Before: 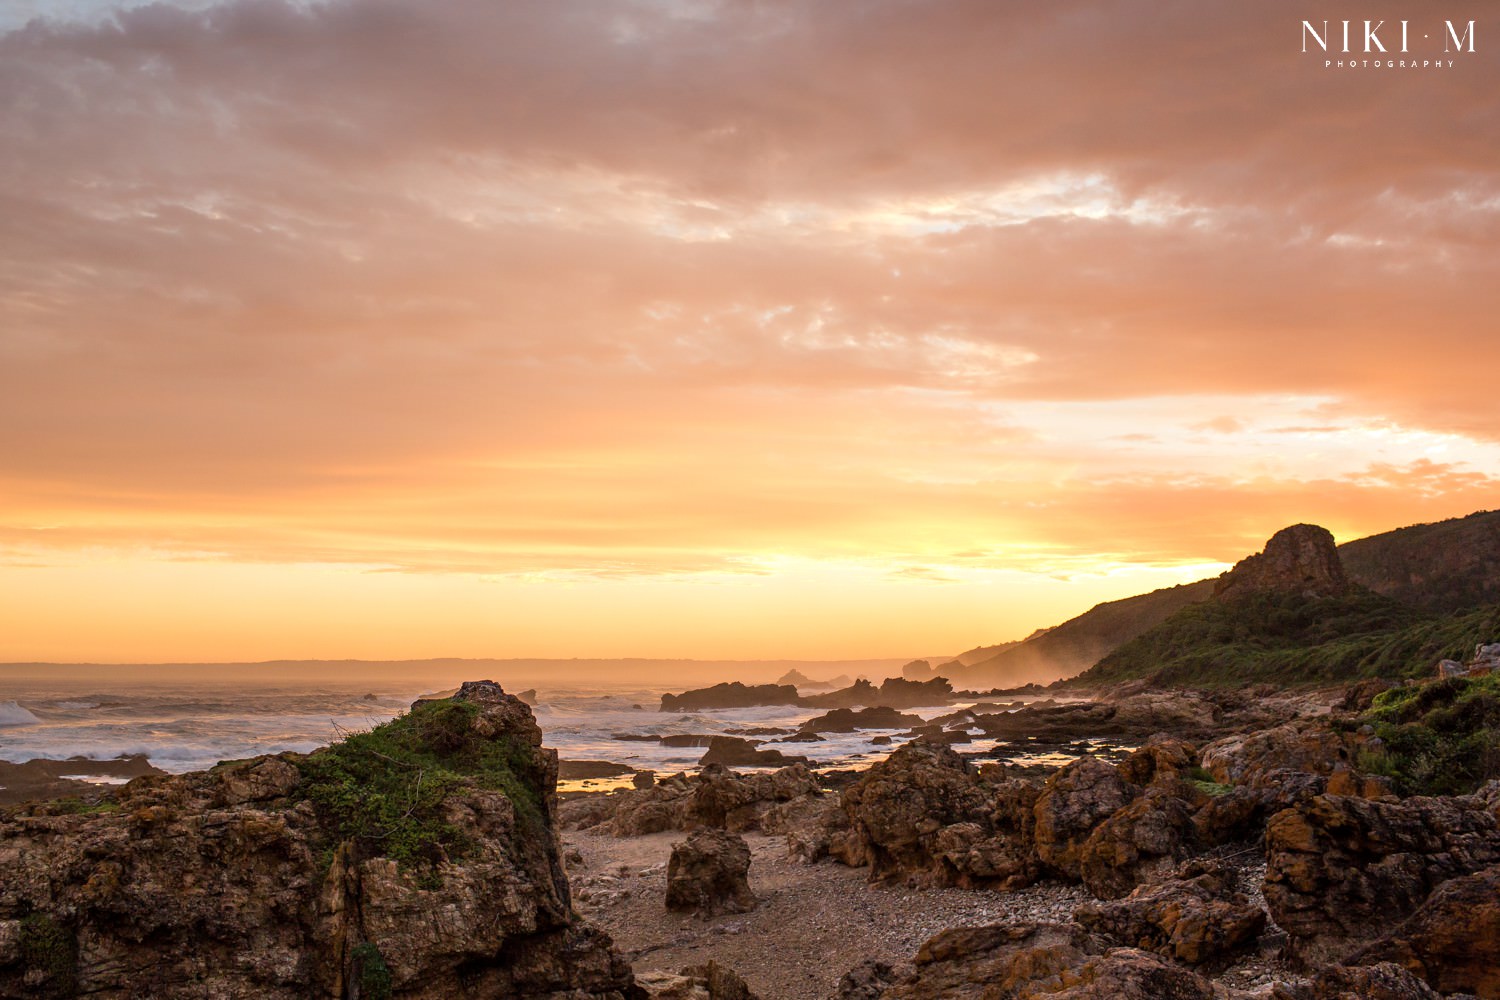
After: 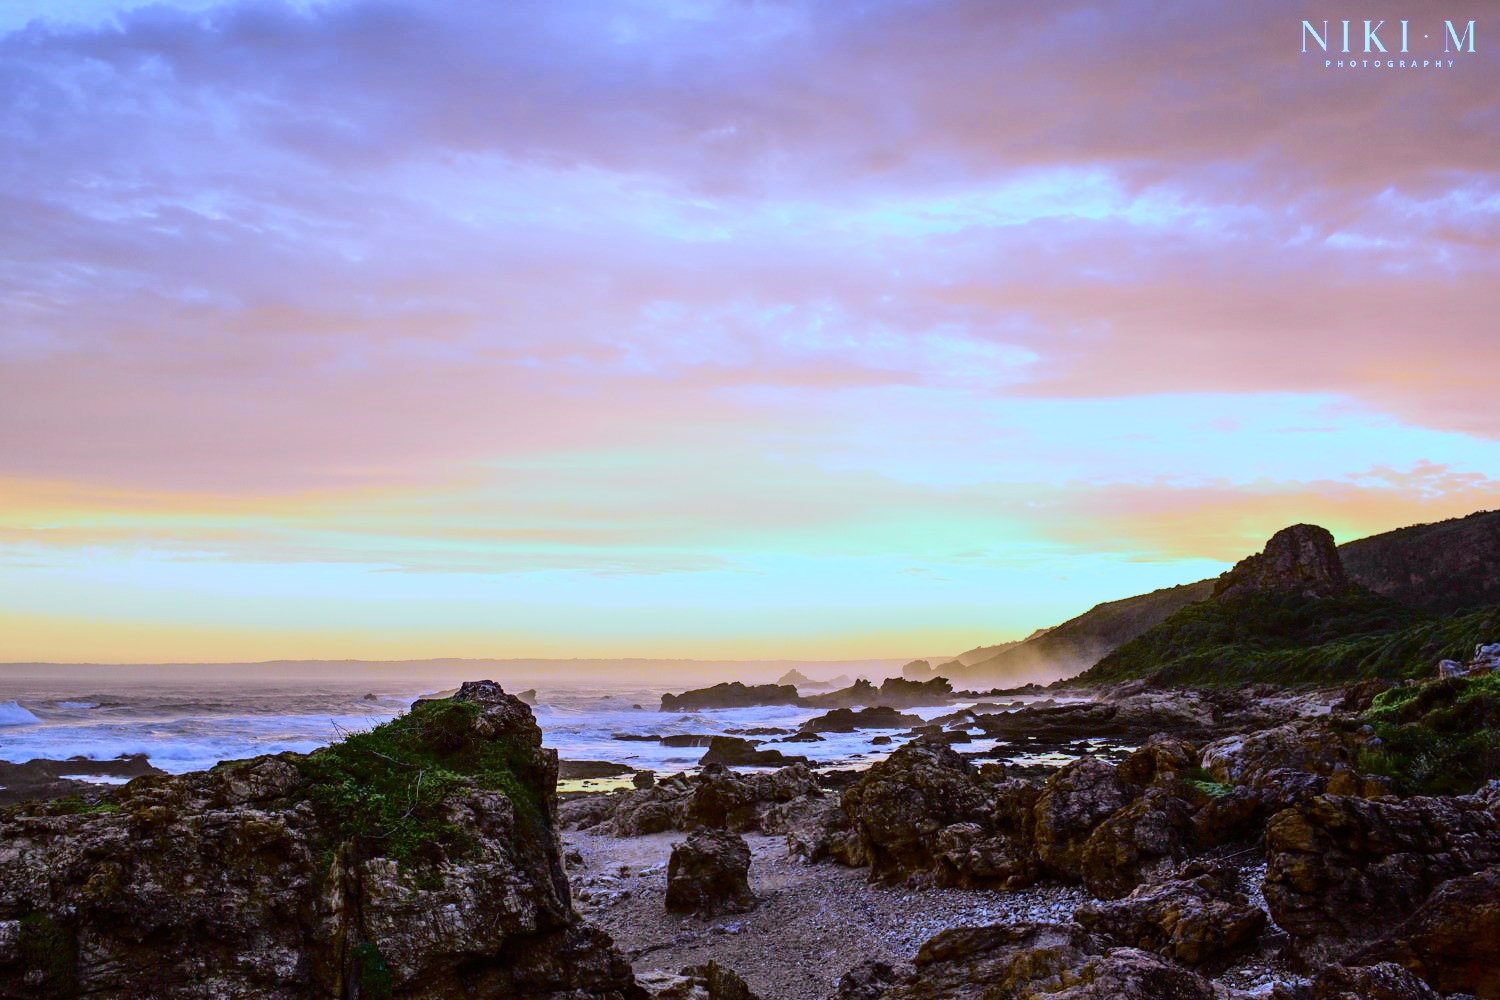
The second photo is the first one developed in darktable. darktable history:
exposure: compensate highlight preservation false
white balance: red 0.766, blue 1.537
tone curve: curves: ch0 [(0, 0.006) (0.184, 0.117) (0.405, 0.46) (0.456, 0.528) (0.634, 0.728) (0.877, 0.89) (0.984, 0.935)]; ch1 [(0, 0) (0.443, 0.43) (0.492, 0.489) (0.566, 0.579) (0.595, 0.625) (0.608, 0.667) (0.65, 0.729) (1, 1)]; ch2 [(0, 0) (0.33, 0.301) (0.421, 0.443) (0.447, 0.489) (0.492, 0.498) (0.537, 0.583) (0.586, 0.591) (0.663, 0.686) (1, 1)], color space Lab, independent channels, preserve colors none
velvia: on, module defaults
